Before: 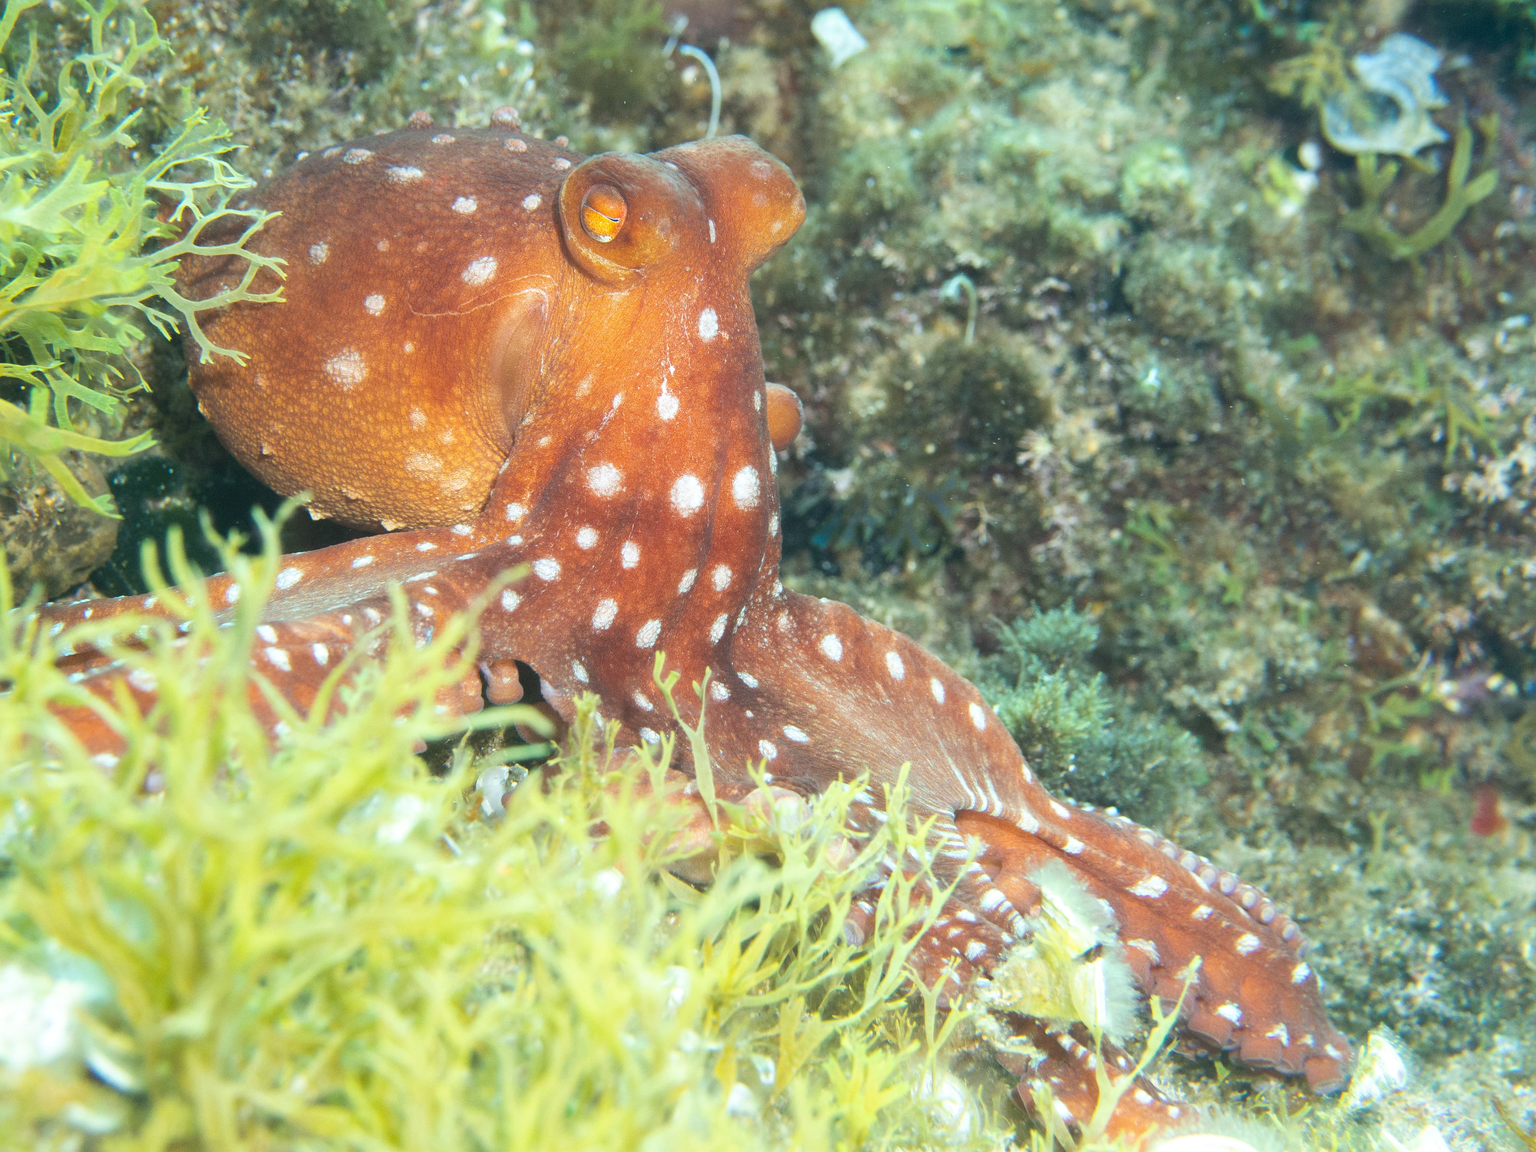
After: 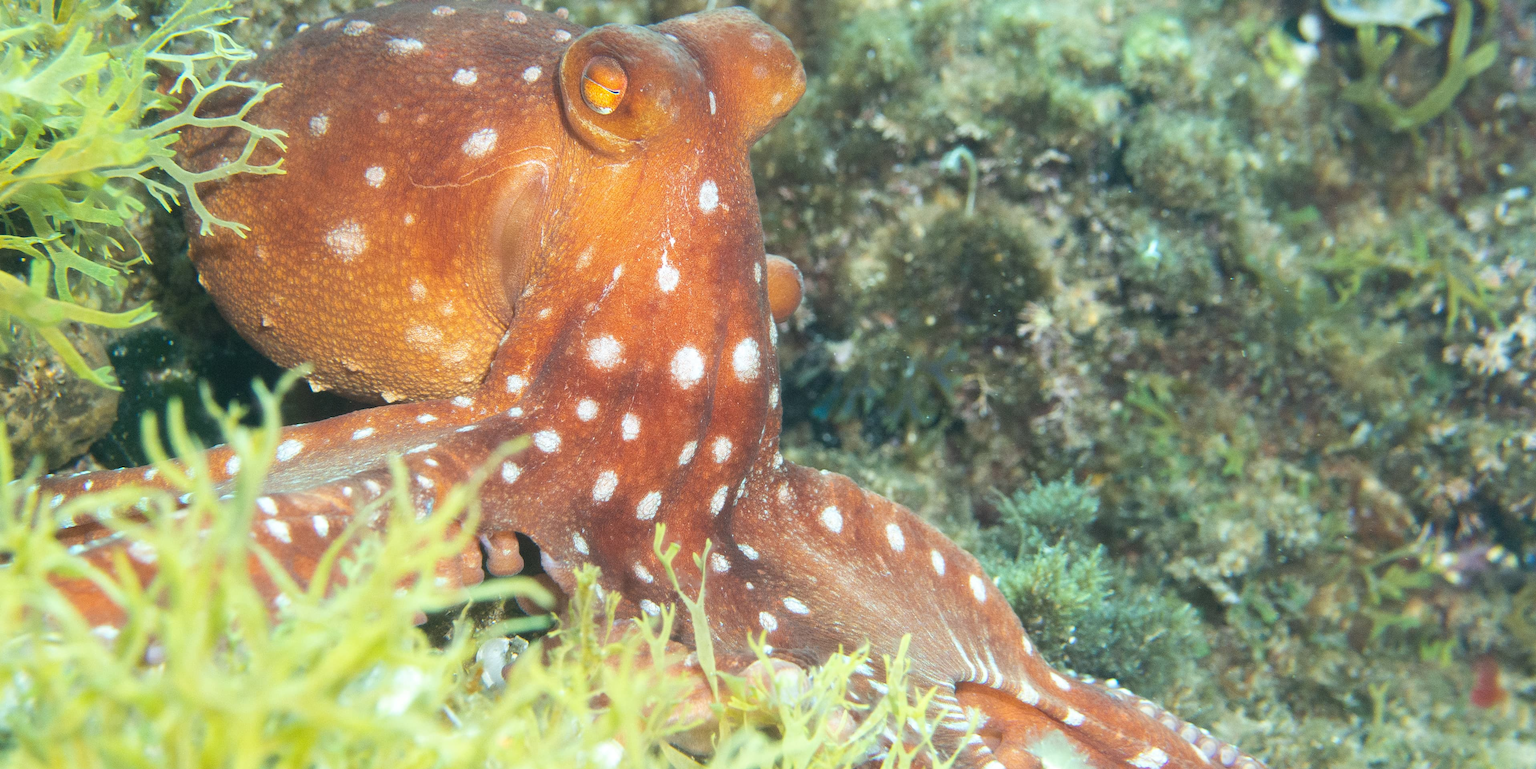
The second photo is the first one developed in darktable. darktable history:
crop: top 11.149%, bottom 22.025%
